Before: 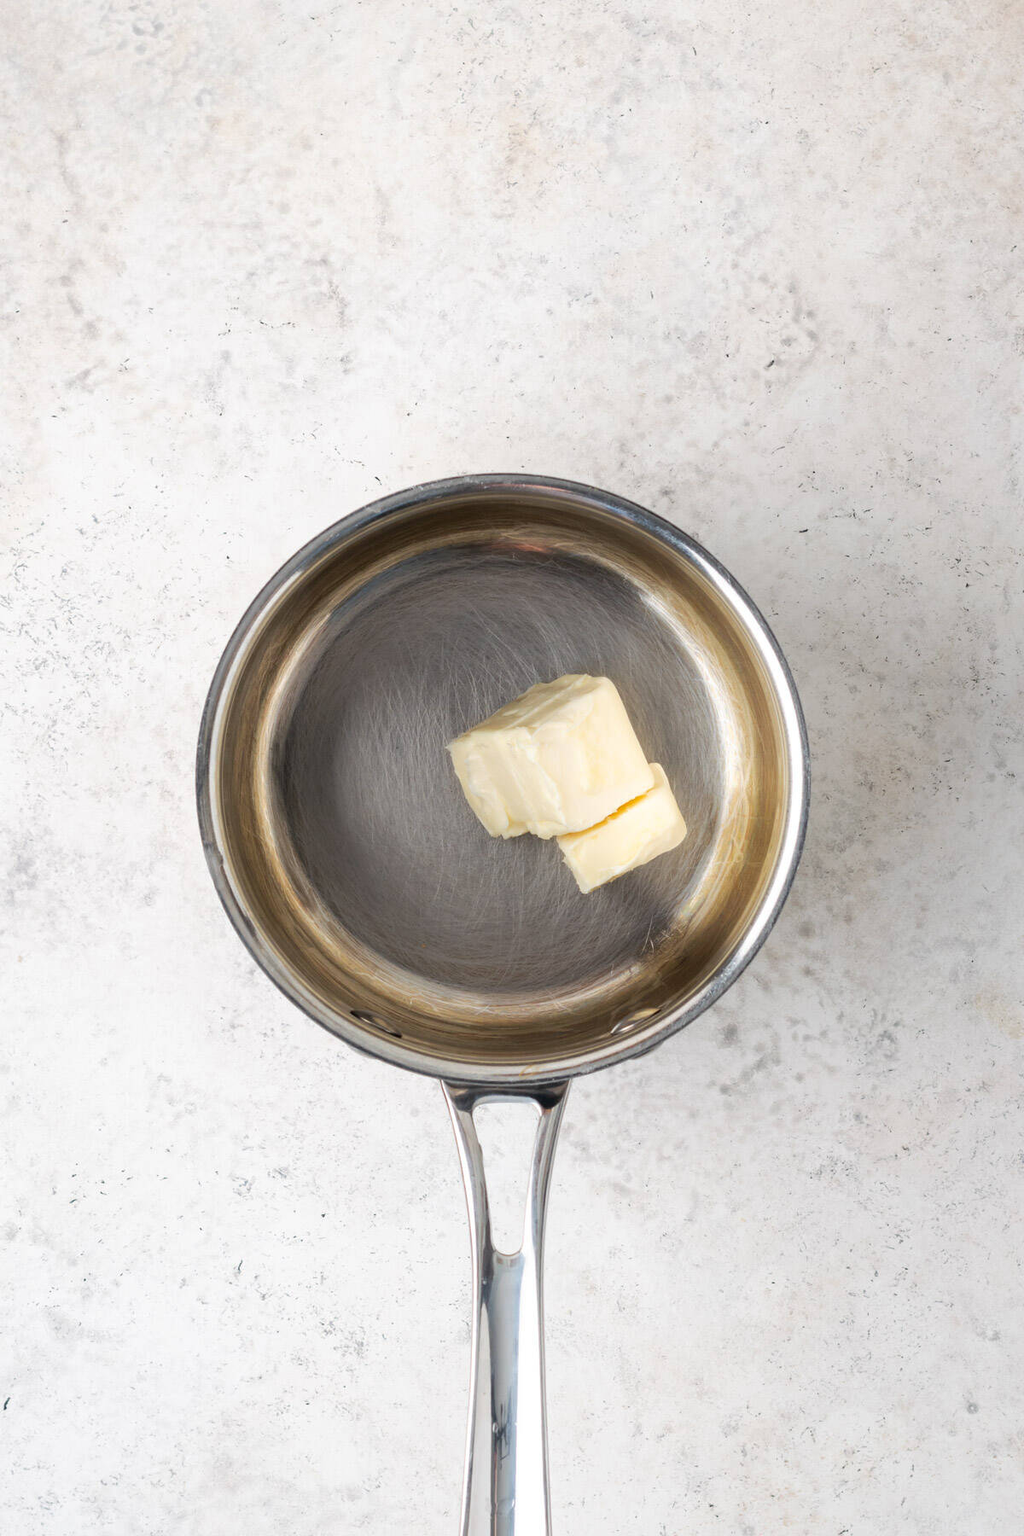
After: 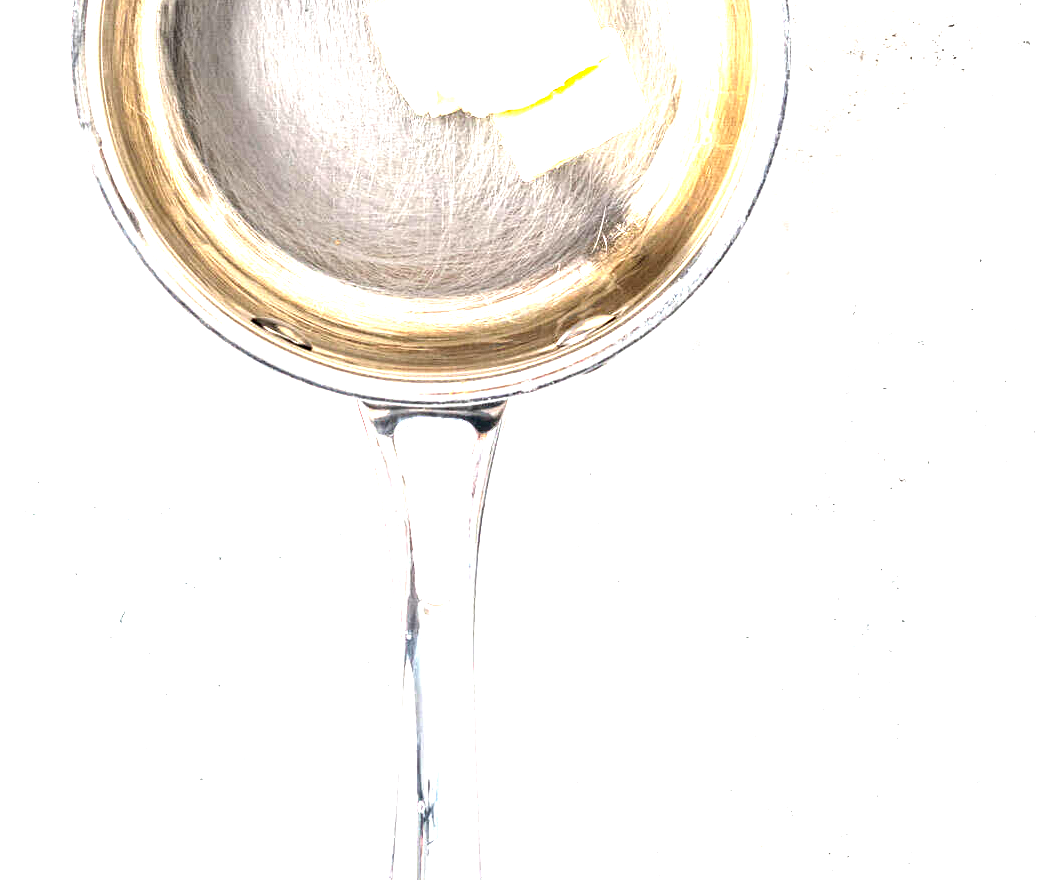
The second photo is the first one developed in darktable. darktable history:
tone equalizer: on, module defaults
contrast equalizer: octaves 7, y [[0.5, 0.542, 0.583, 0.625, 0.667, 0.708], [0.5 ×6], [0.5 ×6], [0 ×6], [0 ×6]]
crop and rotate: left 13.306%, top 48.129%, bottom 2.928%
exposure: black level correction 0, exposure 2.327 EV, compensate exposure bias true, compensate highlight preservation false
